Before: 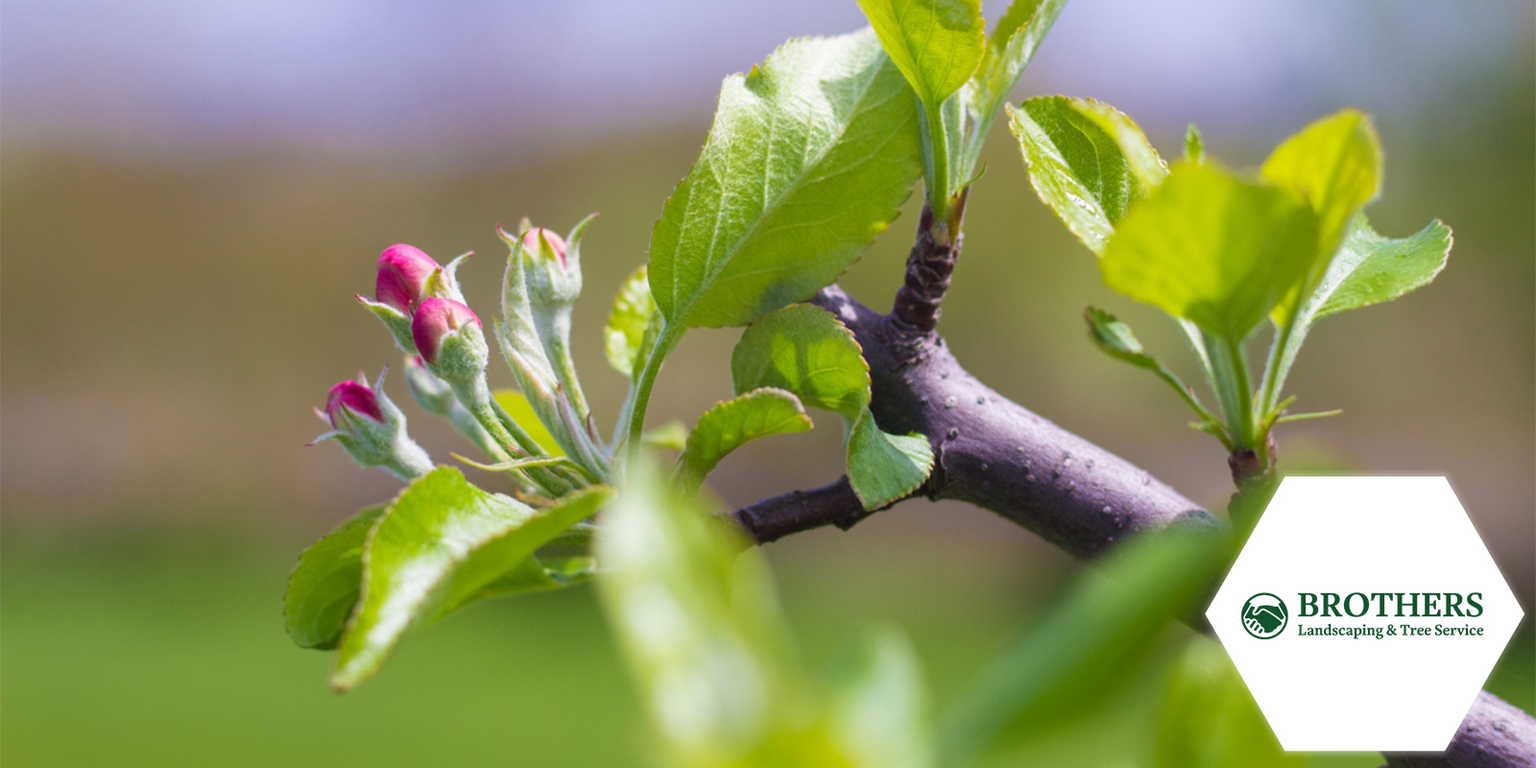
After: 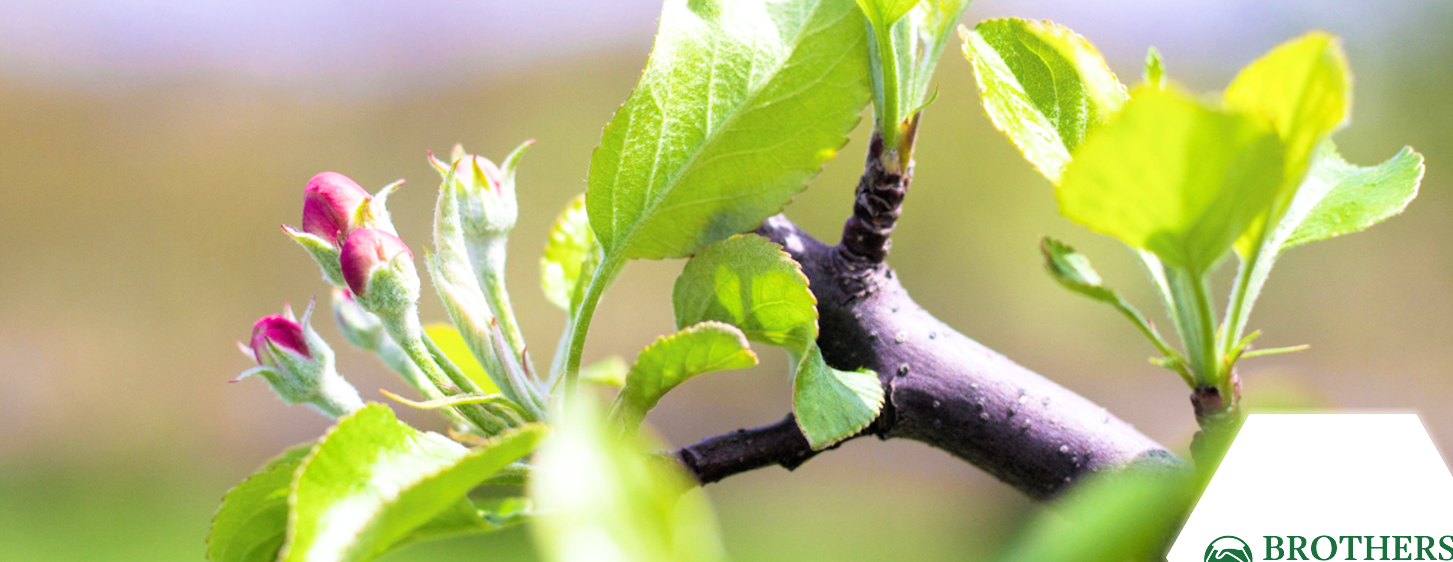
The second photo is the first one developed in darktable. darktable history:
exposure: black level correction 0, exposure 1 EV, compensate highlight preservation false
filmic rgb: black relative exposure -5 EV, white relative exposure 3.2 EV, hardness 3.42, contrast 1.2, highlights saturation mix -30%
crop: left 5.596%, top 10.314%, right 3.534%, bottom 19.395%
